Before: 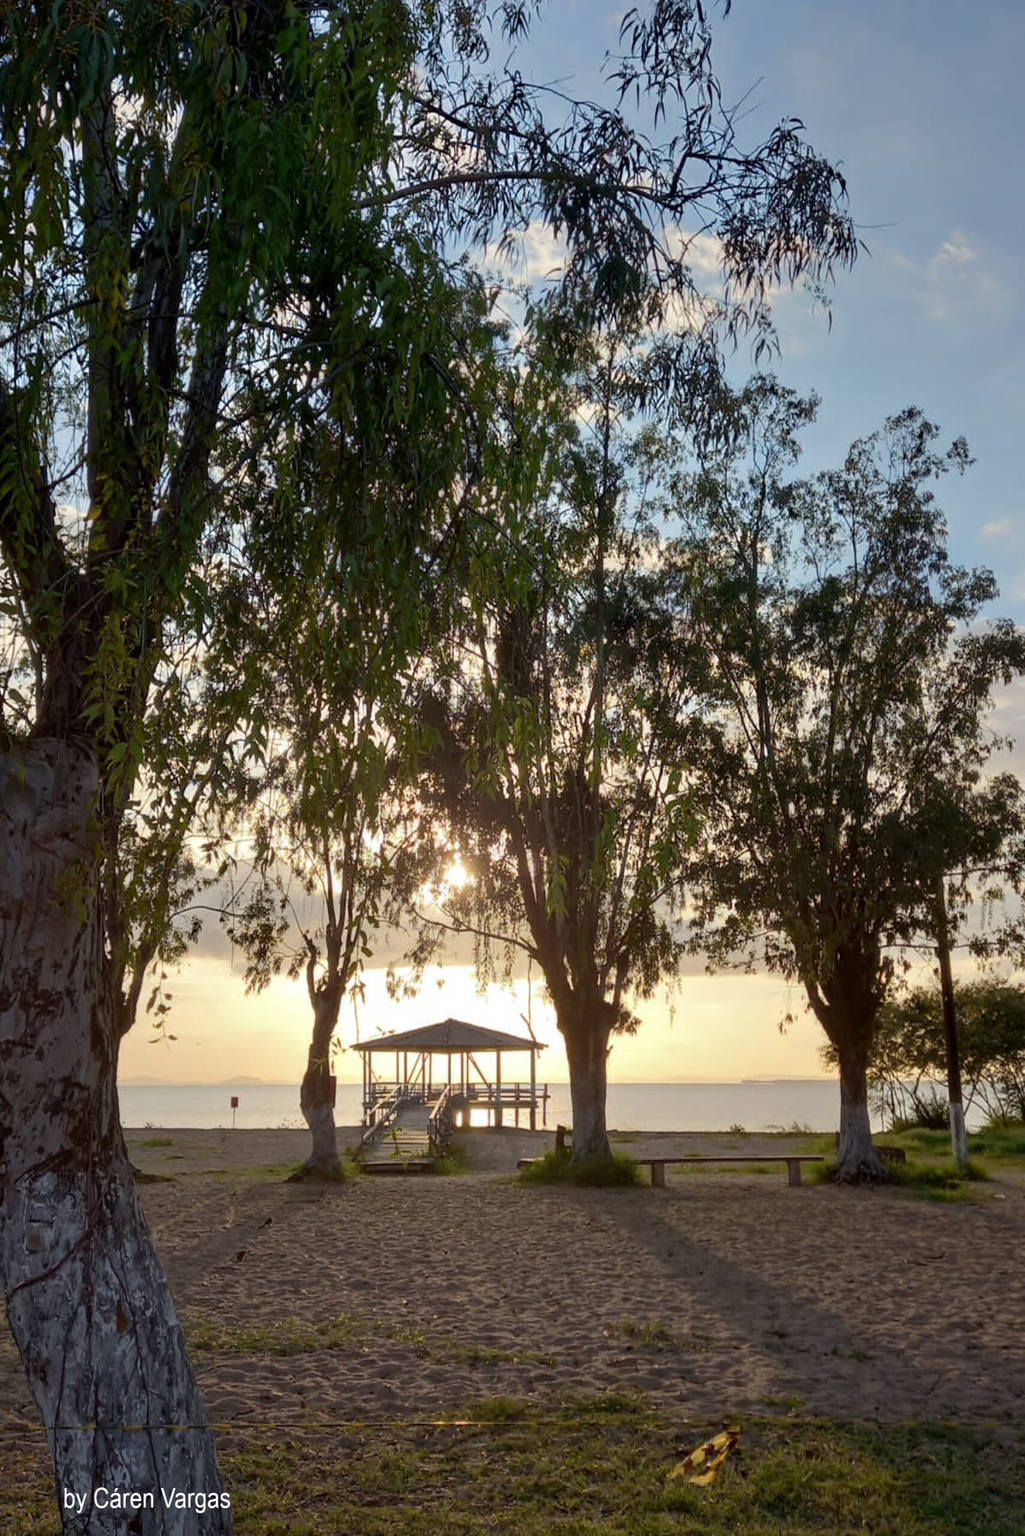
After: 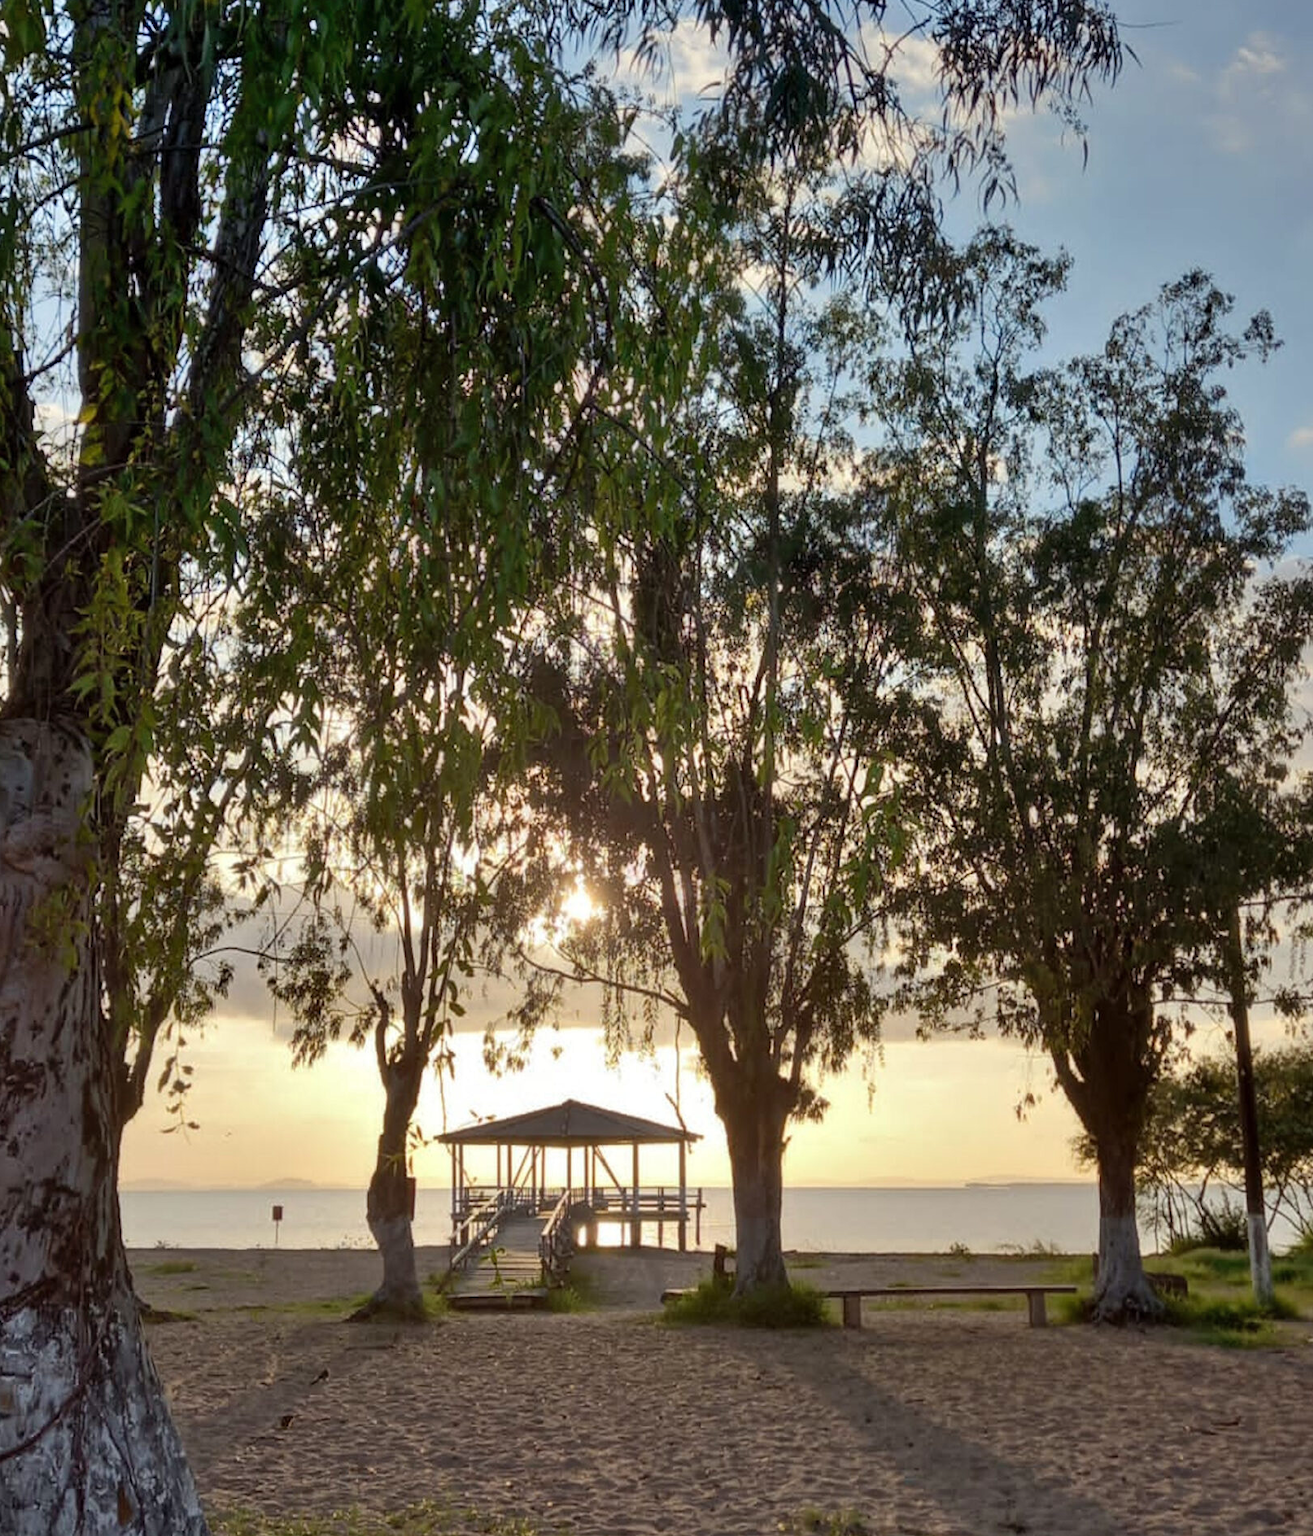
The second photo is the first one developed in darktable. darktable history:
shadows and highlights: low approximation 0.01, soften with gaussian
crop and rotate: left 2.96%, top 13.537%, right 2.534%, bottom 12.703%
